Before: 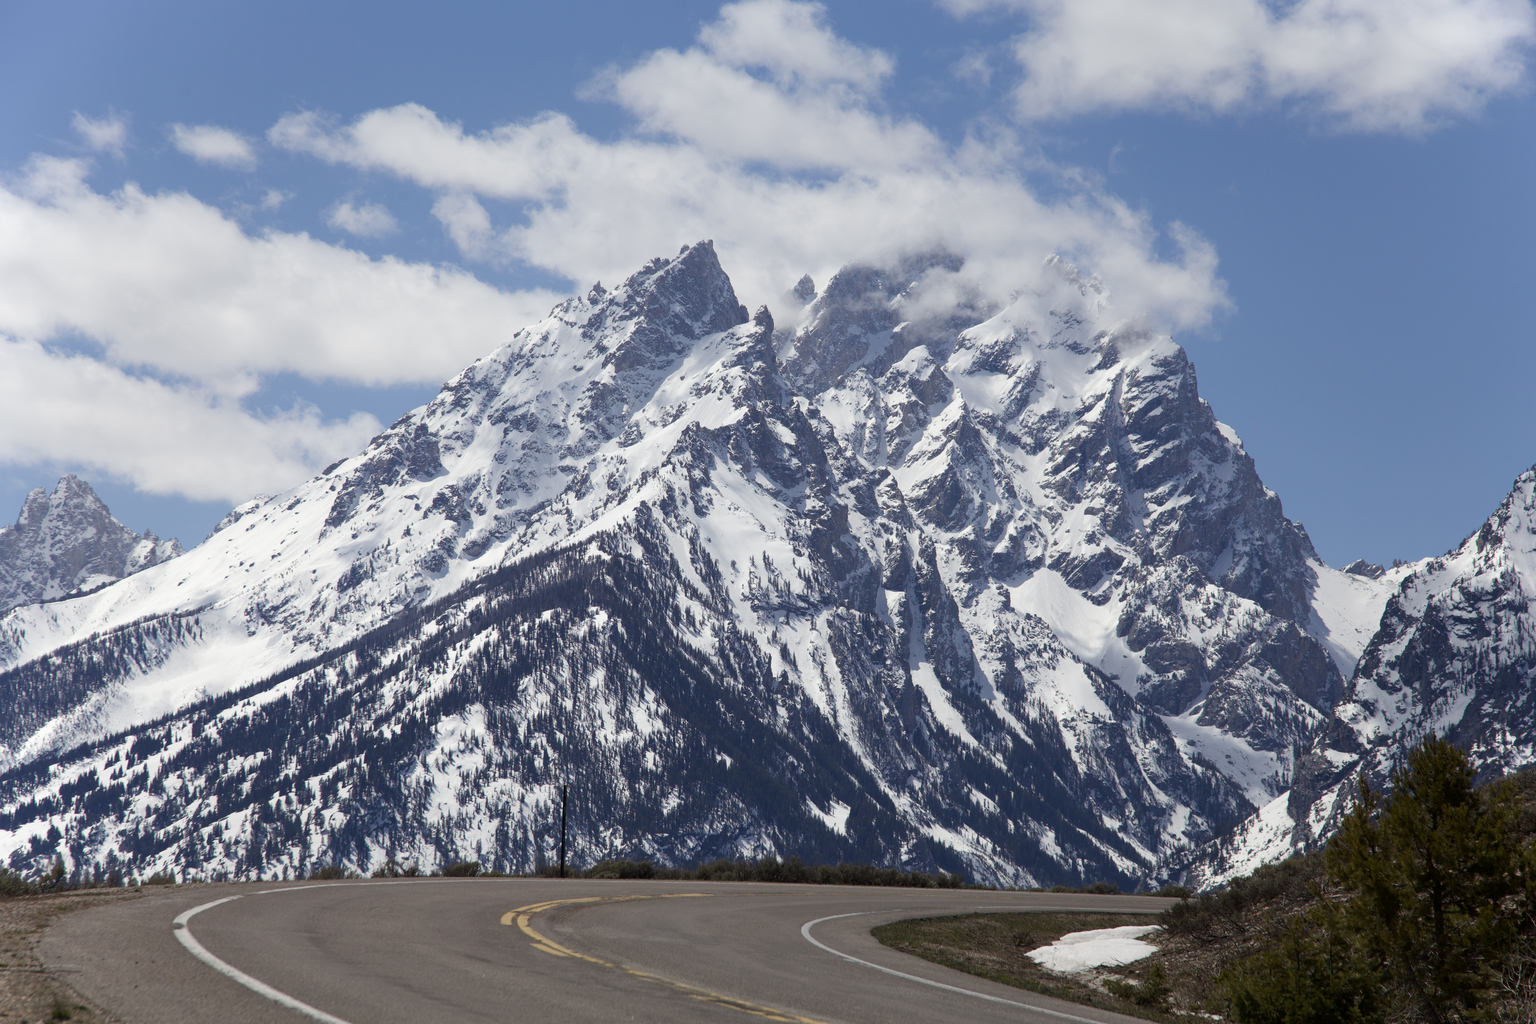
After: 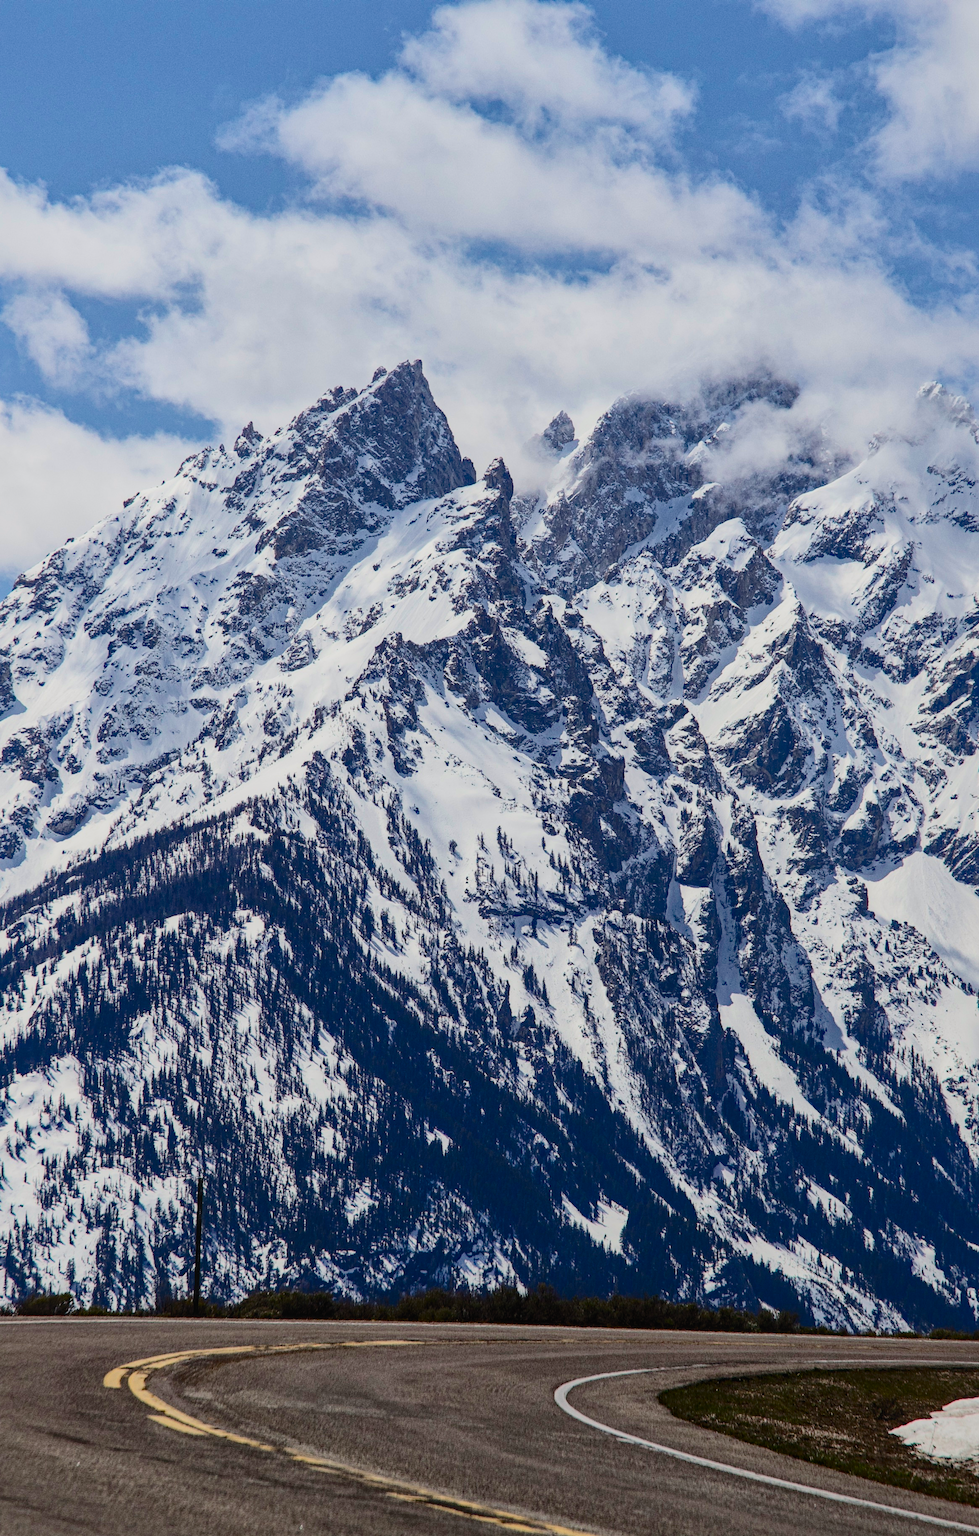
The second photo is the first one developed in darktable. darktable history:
crop: left 28.107%, right 29.38%
haze removal: strength 0.516, distance 0.919, compatibility mode true, adaptive false
filmic rgb: black relative exposure -7.65 EV, white relative exposure 4.56 EV, threshold 6 EV, hardness 3.61, contrast 1.057, color science v5 (2021), contrast in shadows safe, contrast in highlights safe, enable highlight reconstruction true
shadows and highlights: on, module defaults
local contrast: detail 110%
tone equalizer: edges refinement/feathering 500, mask exposure compensation -1.57 EV, preserve details no
tone curve: curves: ch0 [(0, 0) (0.179, 0.073) (0.265, 0.147) (0.463, 0.553) (0.51, 0.635) (0.716, 0.863) (1, 0.997)], color space Lab, independent channels, preserve colors none
